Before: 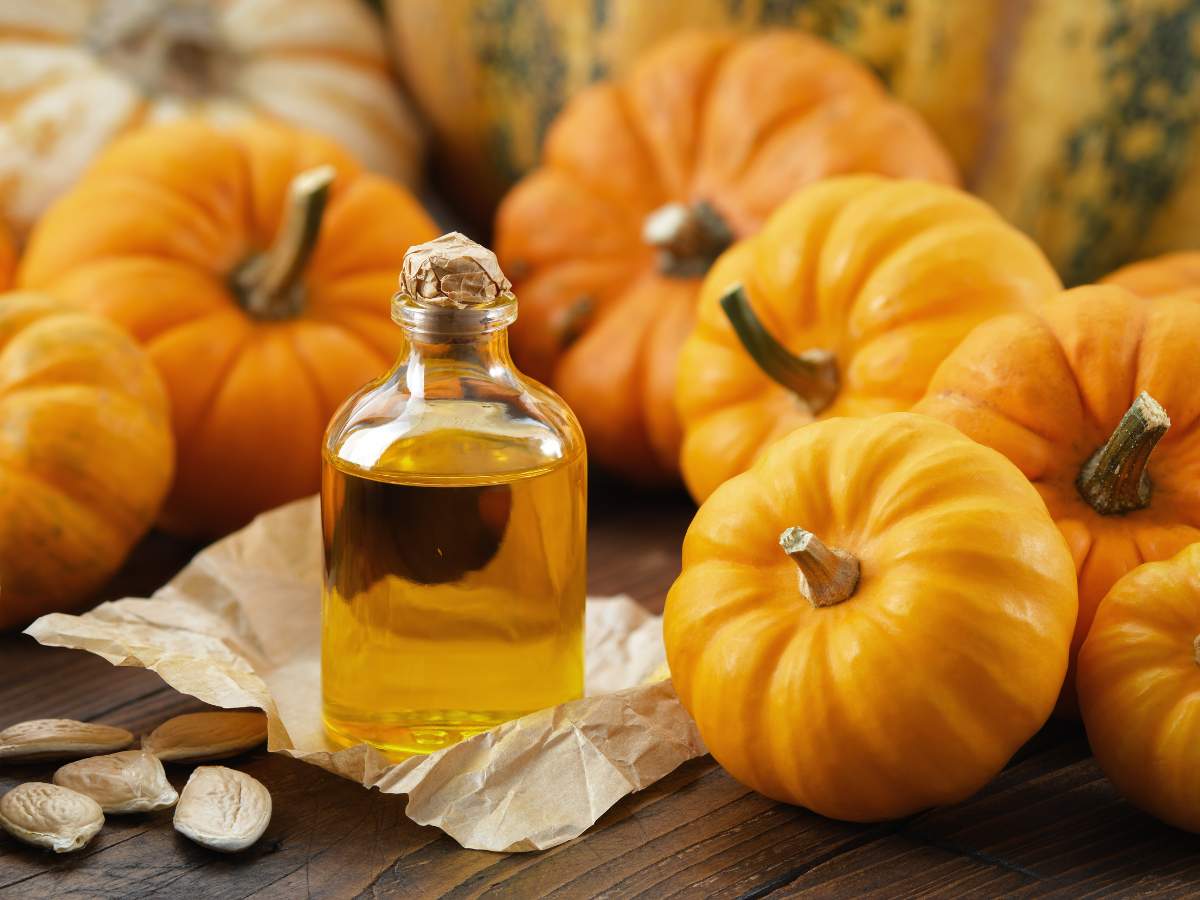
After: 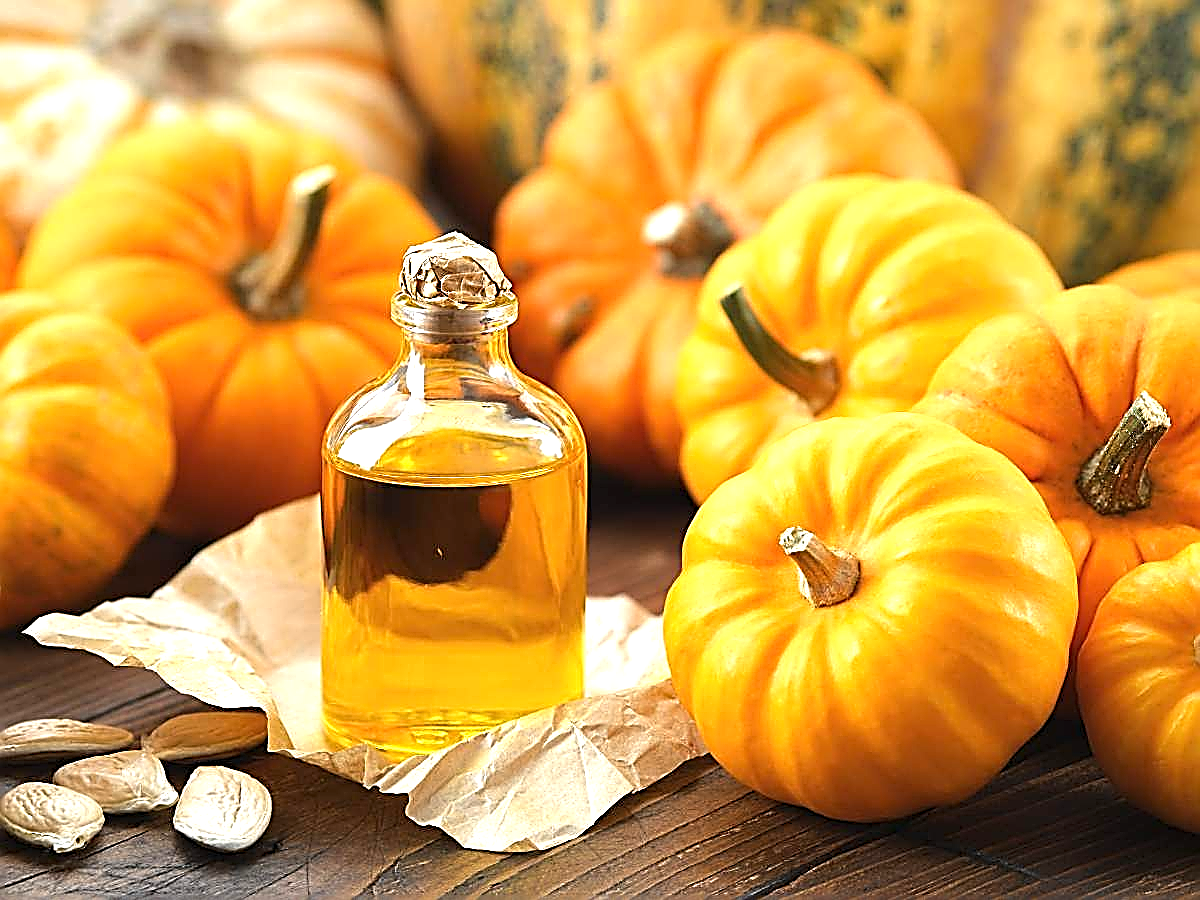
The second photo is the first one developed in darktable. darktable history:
exposure: black level correction 0, exposure 0.899 EV, compensate highlight preservation false
sharpen: amount 1.997
